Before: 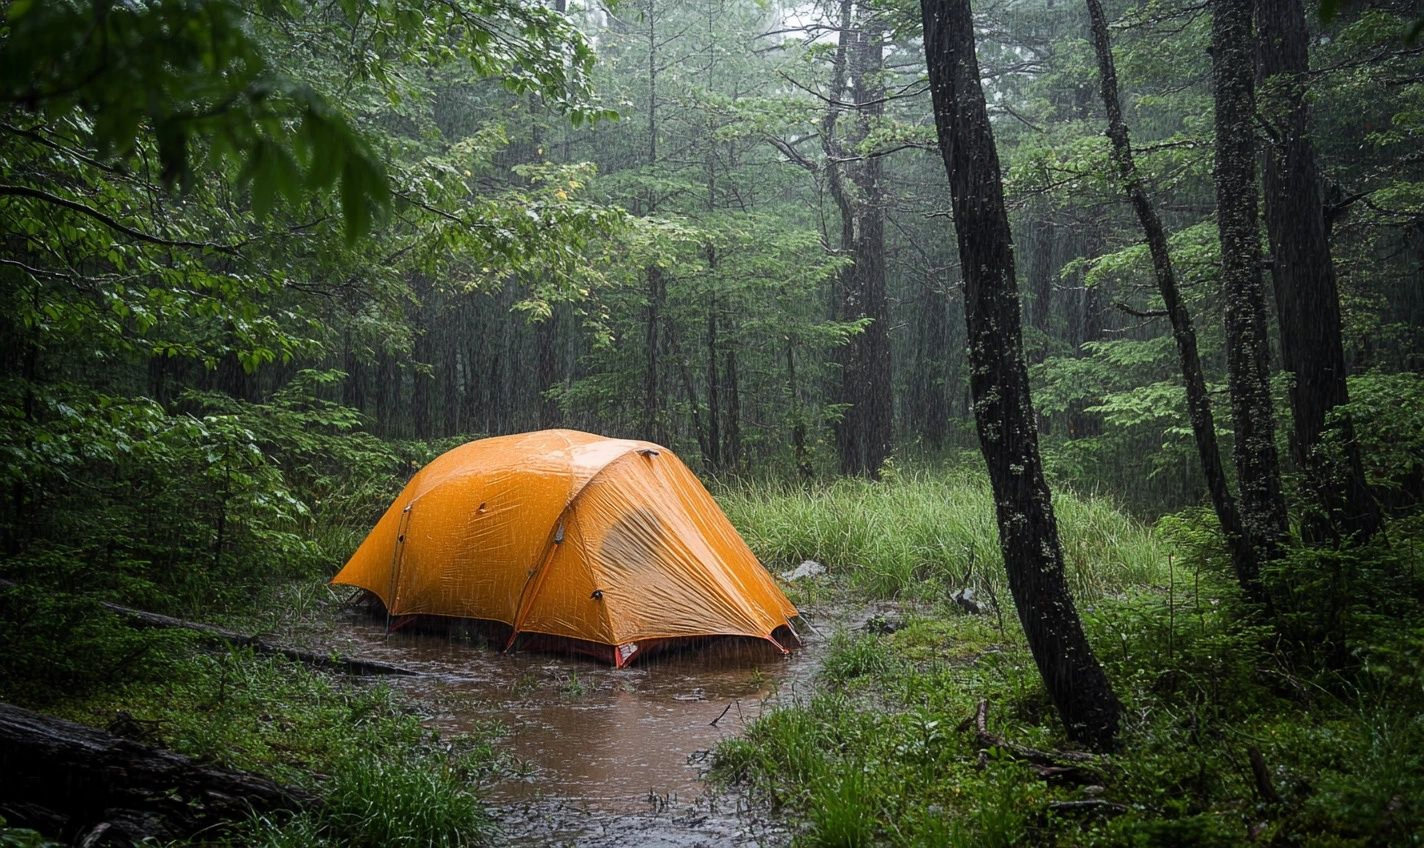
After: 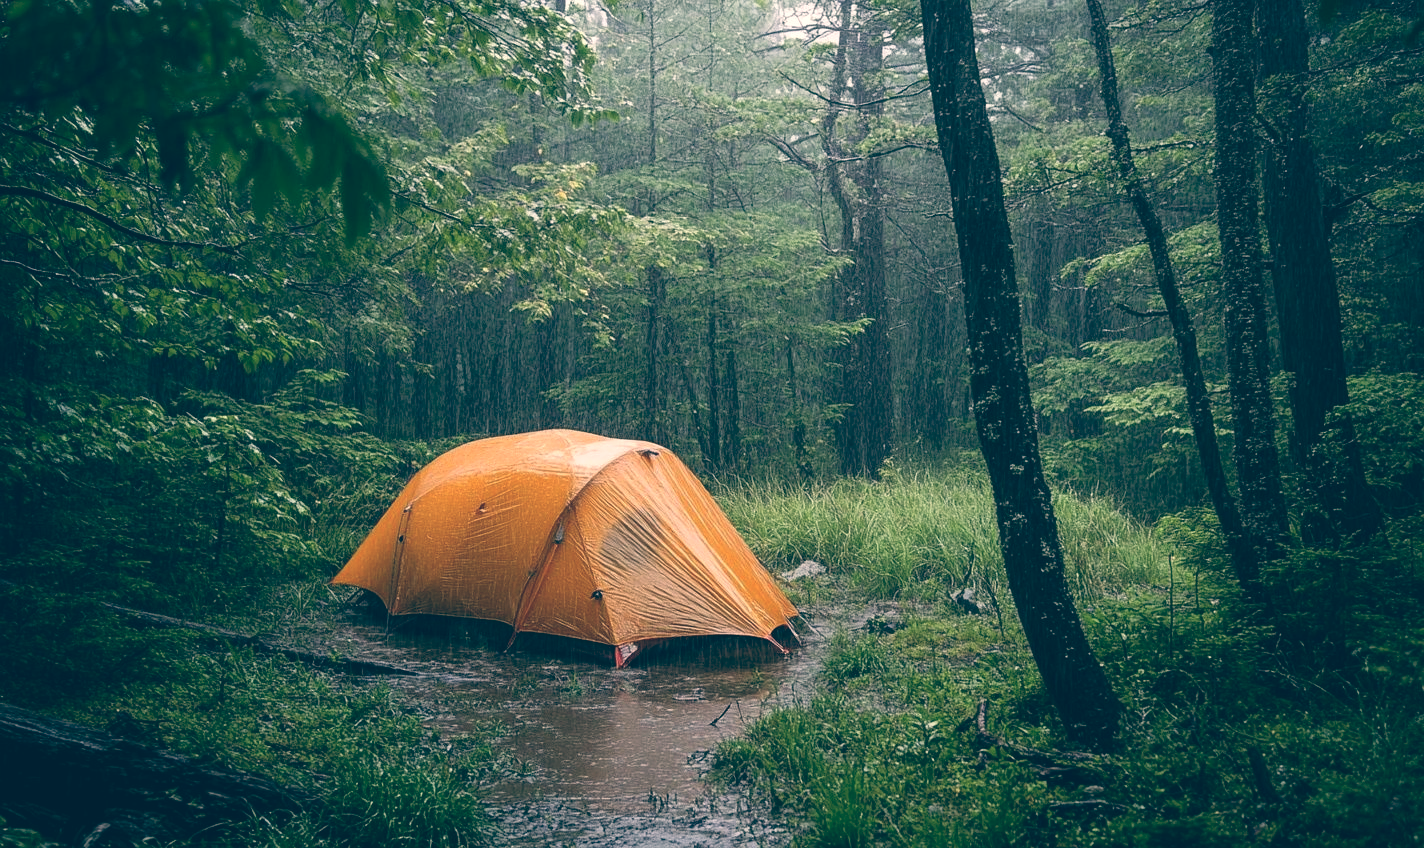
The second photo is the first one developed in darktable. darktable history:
contrast brightness saturation: saturation -0.05
color balance: lift [1.006, 0.985, 1.002, 1.015], gamma [1, 0.953, 1.008, 1.047], gain [1.076, 1.13, 1.004, 0.87]
